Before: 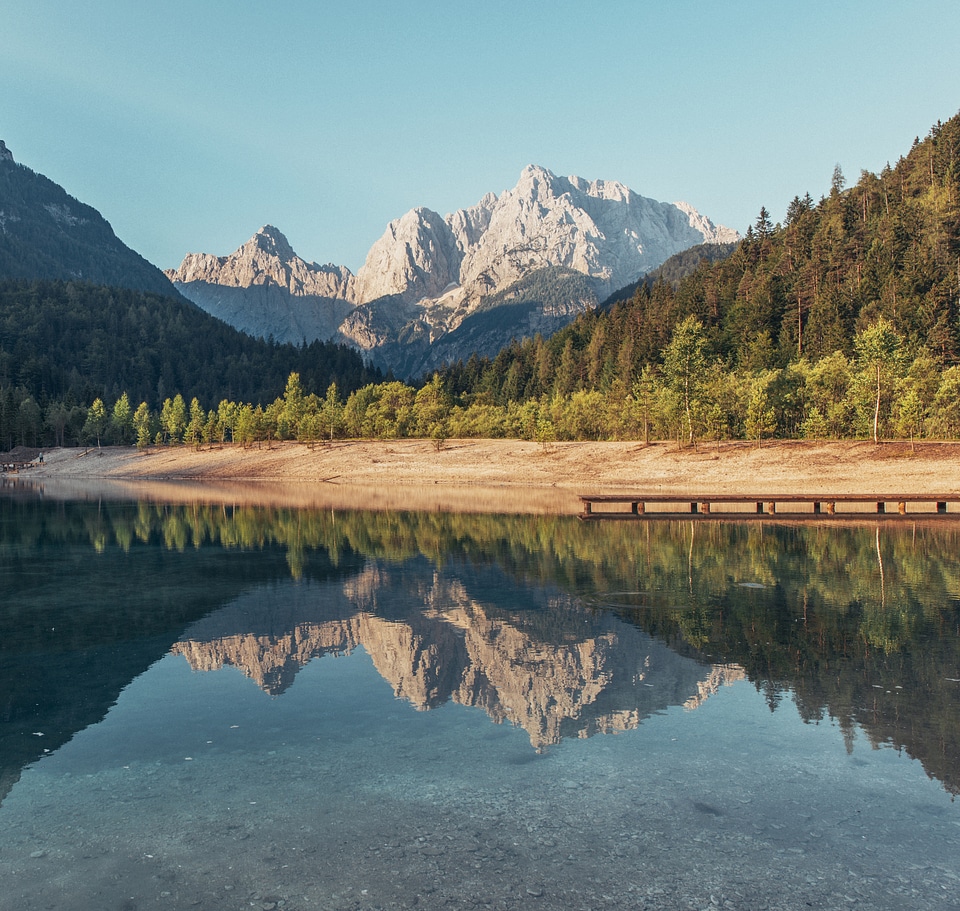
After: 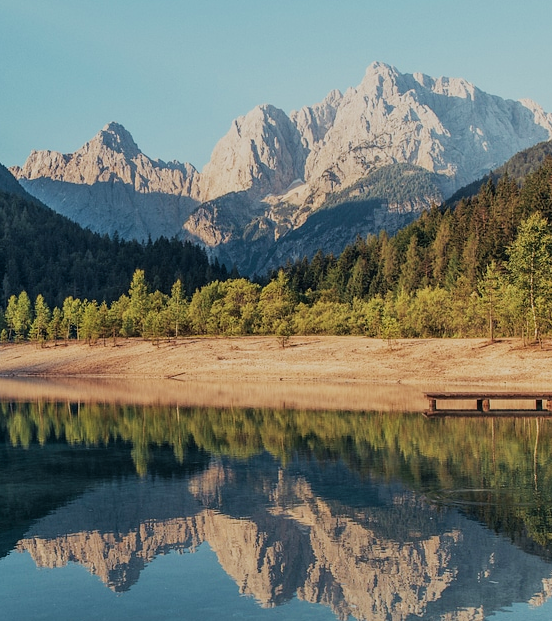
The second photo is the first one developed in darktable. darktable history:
crop: left 16.247%, top 11.338%, right 26.167%, bottom 20.472%
filmic rgb: black relative exposure -7.65 EV, white relative exposure 4.56 EV, hardness 3.61
velvia: on, module defaults
color correction: highlights a* -0.321, highlights b* -0.11
